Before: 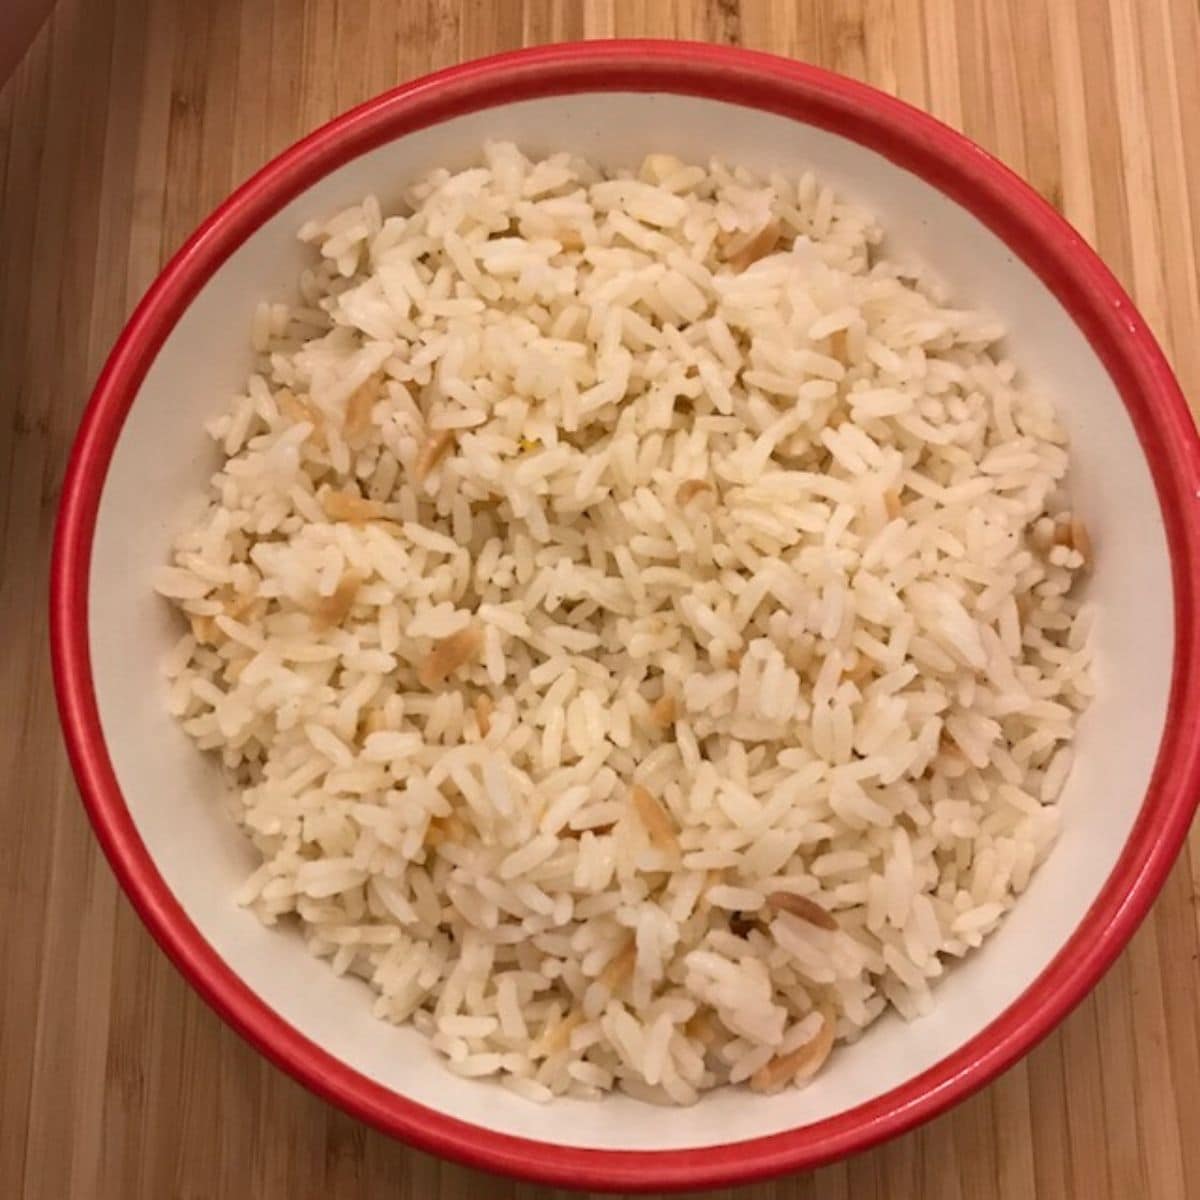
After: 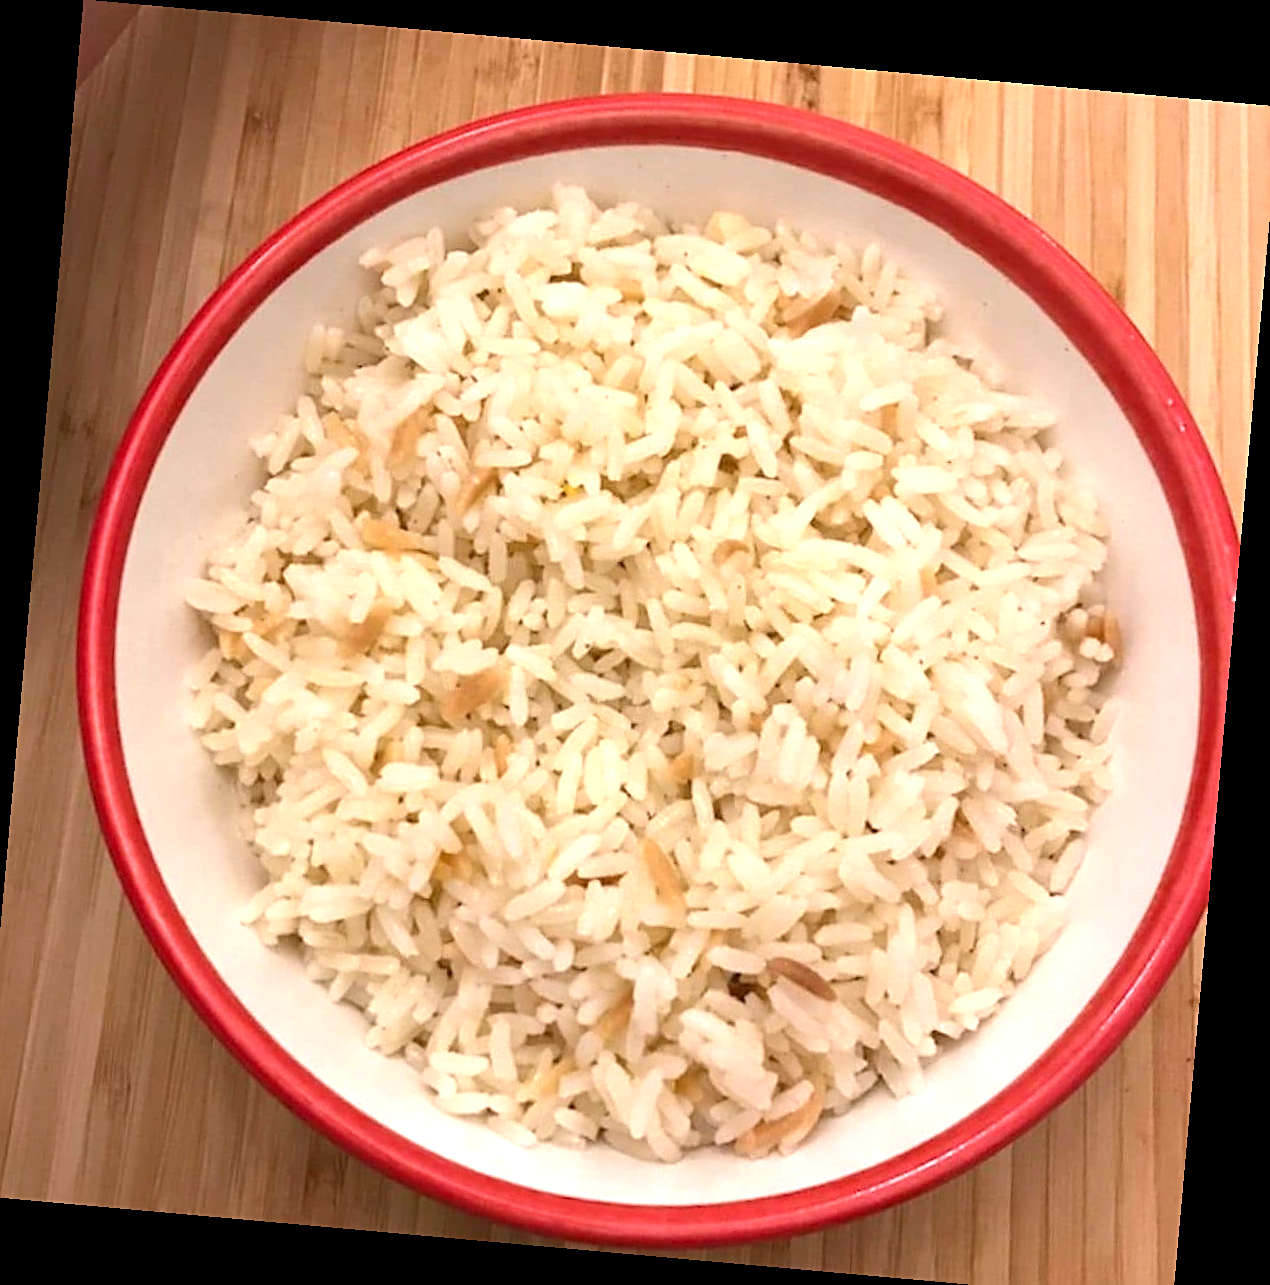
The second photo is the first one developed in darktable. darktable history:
sharpen: on, module defaults
crop and rotate: left 1.774%, right 0.633%, bottom 1.28%
white balance: red 0.976, blue 1.04
exposure: exposure 0.785 EV, compensate highlight preservation false
rotate and perspective: rotation 5.12°, automatic cropping off
tone equalizer: on, module defaults
